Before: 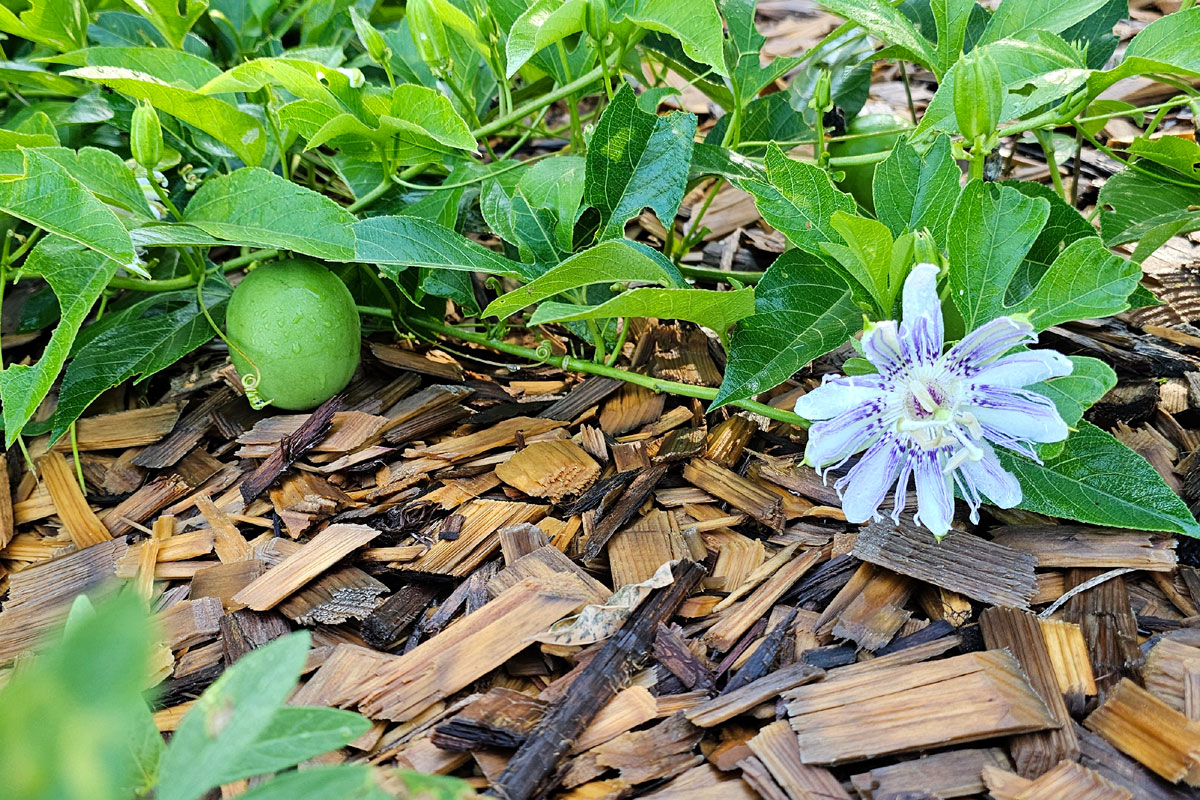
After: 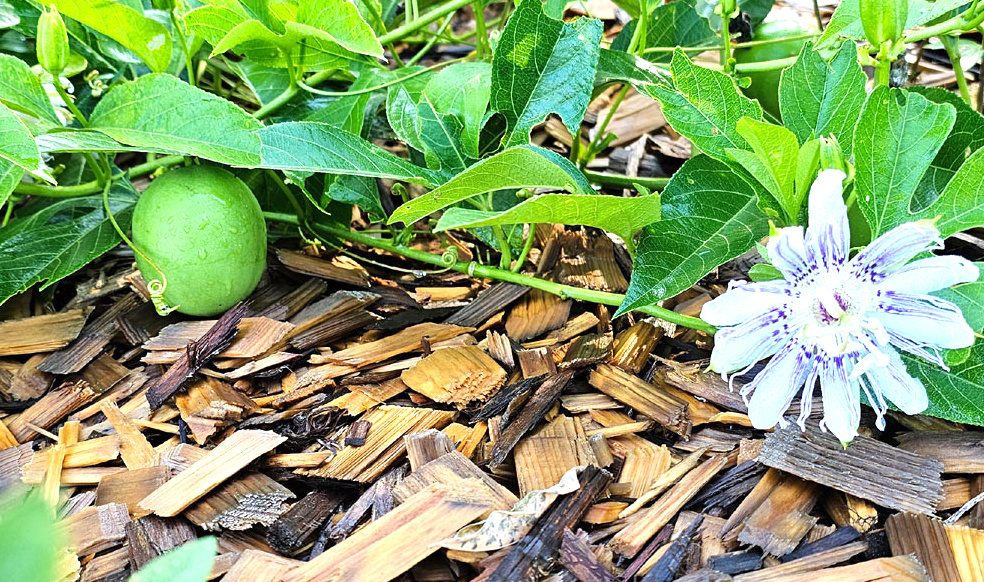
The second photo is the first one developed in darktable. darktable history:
exposure: black level correction 0, exposure 0.7 EV, compensate highlight preservation false
crop: left 7.856%, top 11.836%, right 10.12%, bottom 15.387%
